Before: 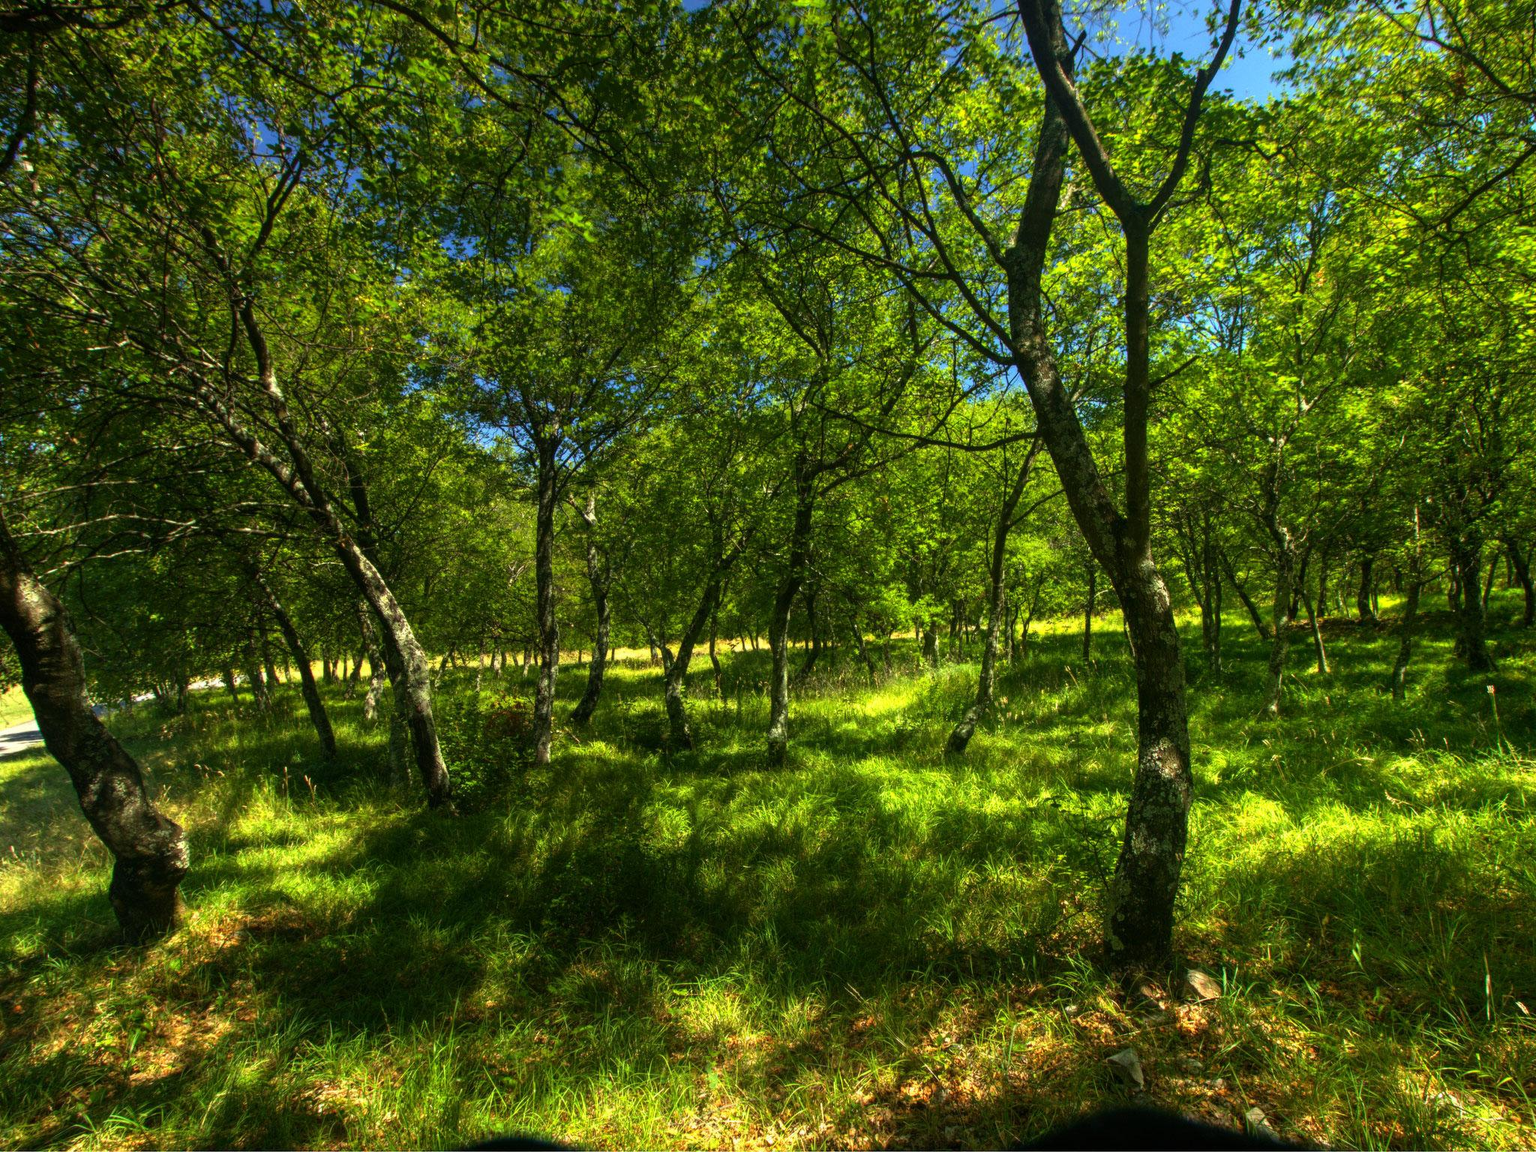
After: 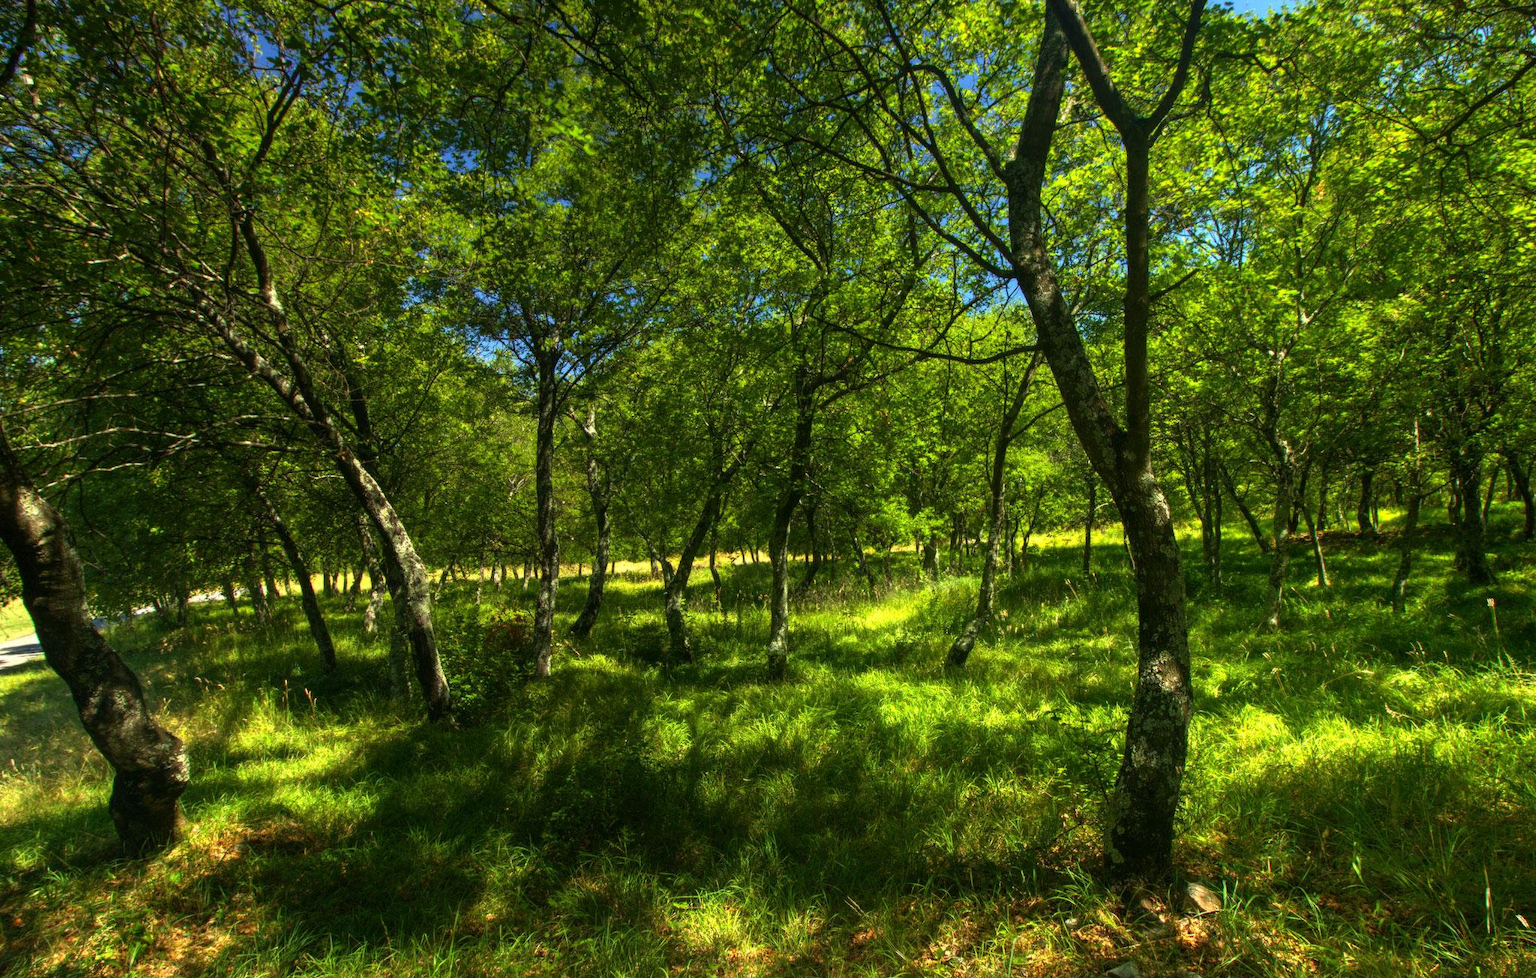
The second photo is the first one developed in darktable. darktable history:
crop: top 7.607%, bottom 7.447%
